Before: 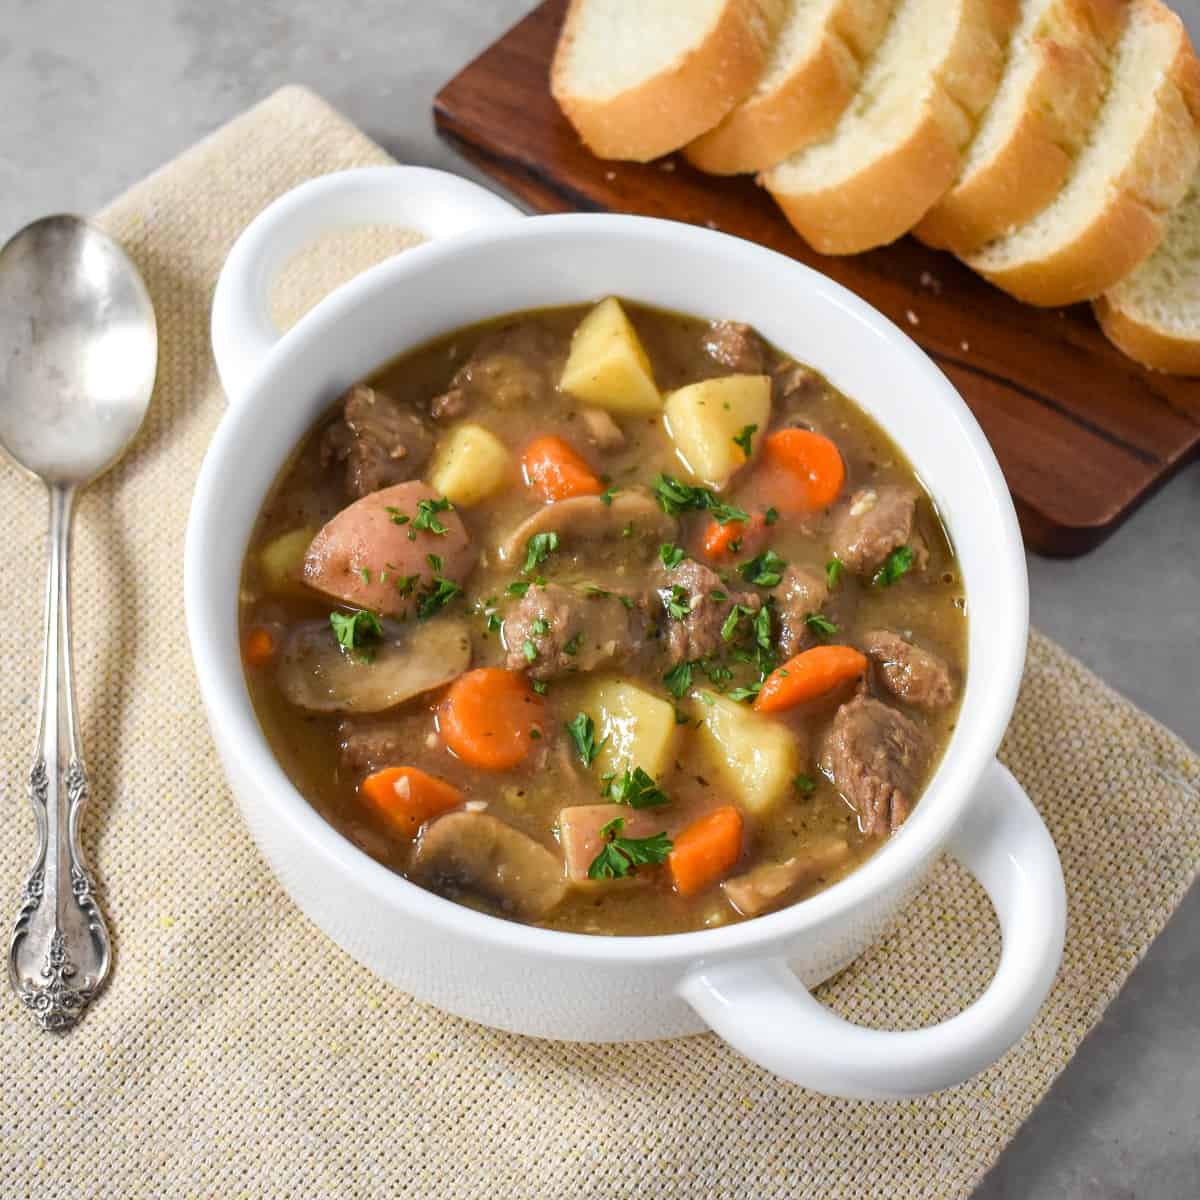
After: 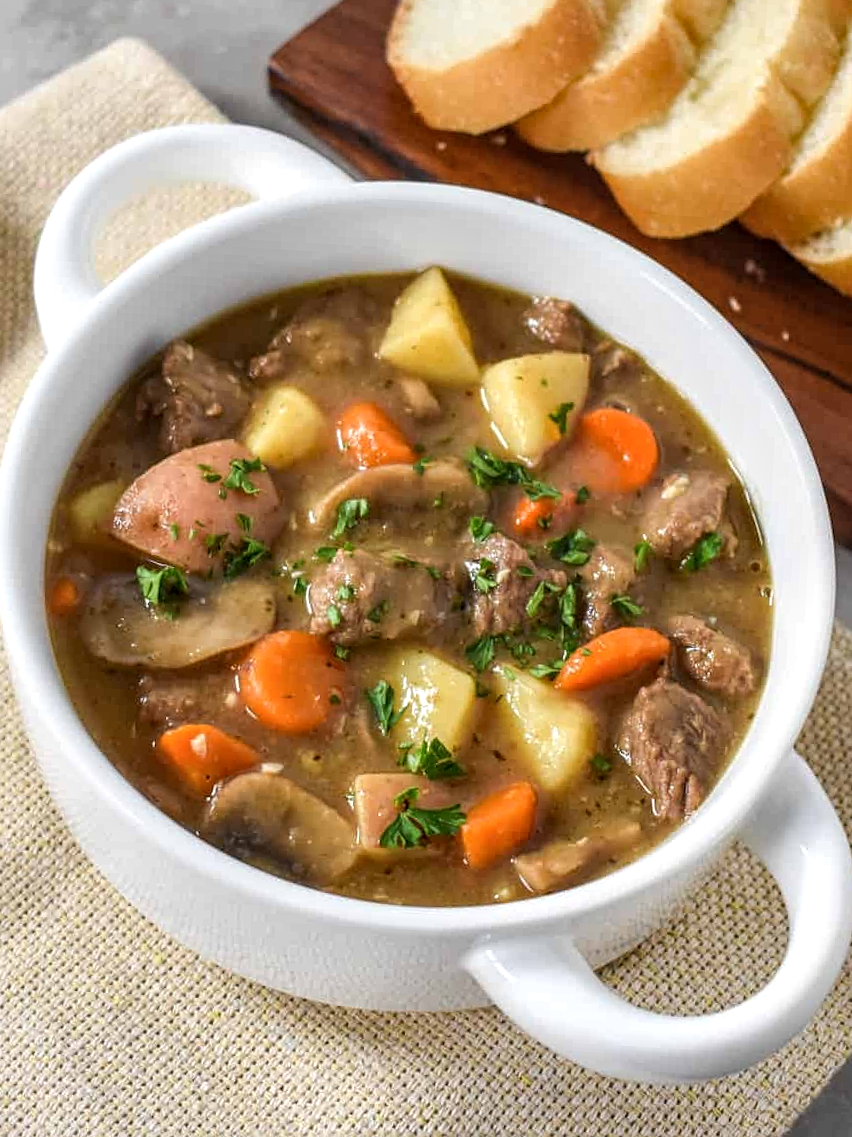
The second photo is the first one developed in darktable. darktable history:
sharpen: amount 0.211
crop and rotate: angle -3.21°, left 14.256%, top 0.019%, right 10.798%, bottom 0.058%
local contrast: highlights 53%, shadows 52%, detail 130%, midtone range 0.455
